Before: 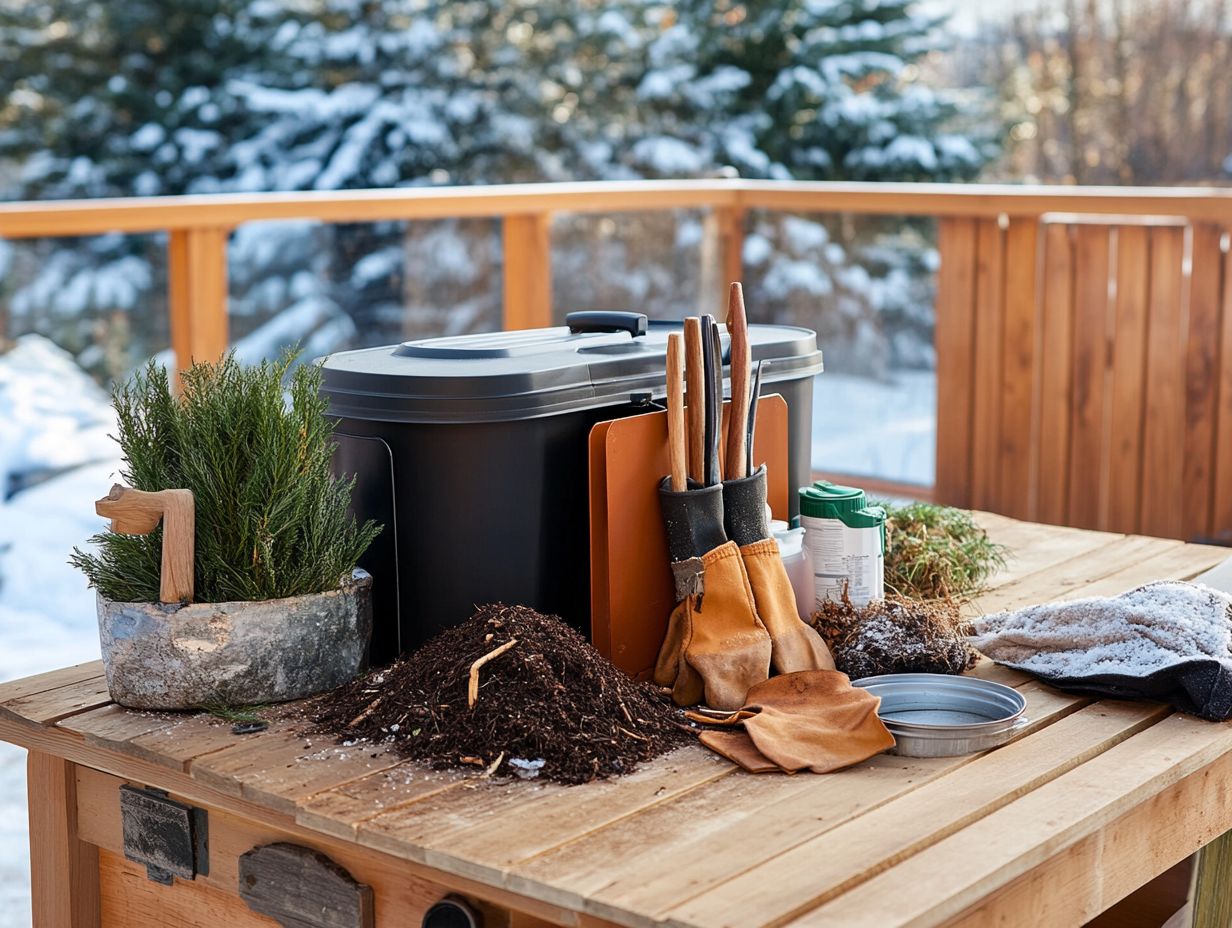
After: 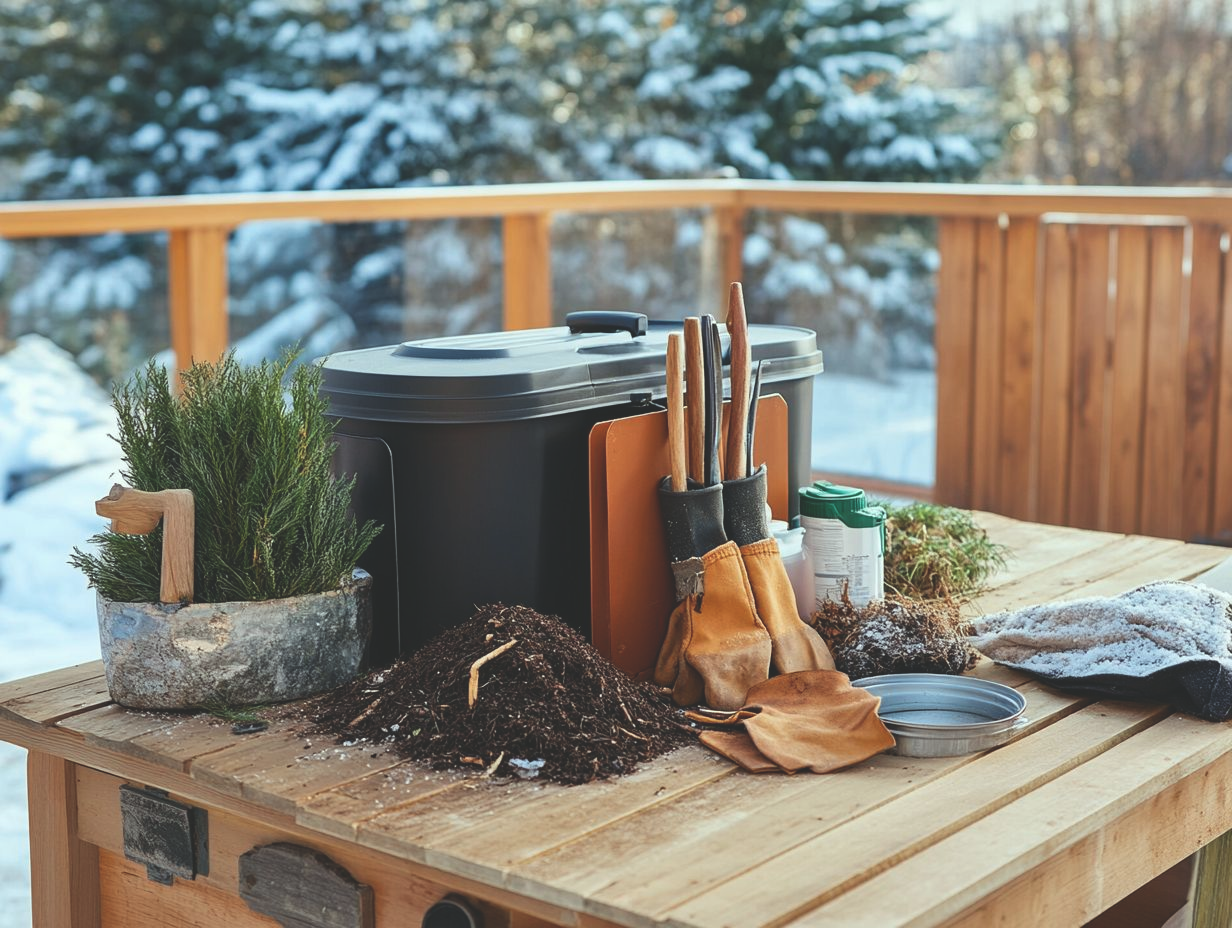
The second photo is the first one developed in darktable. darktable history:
exposure: black level correction -0.023, exposure -0.037 EV, compensate exposure bias true, compensate highlight preservation false
color correction: highlights a* -6.58, highlights b* 0.522
